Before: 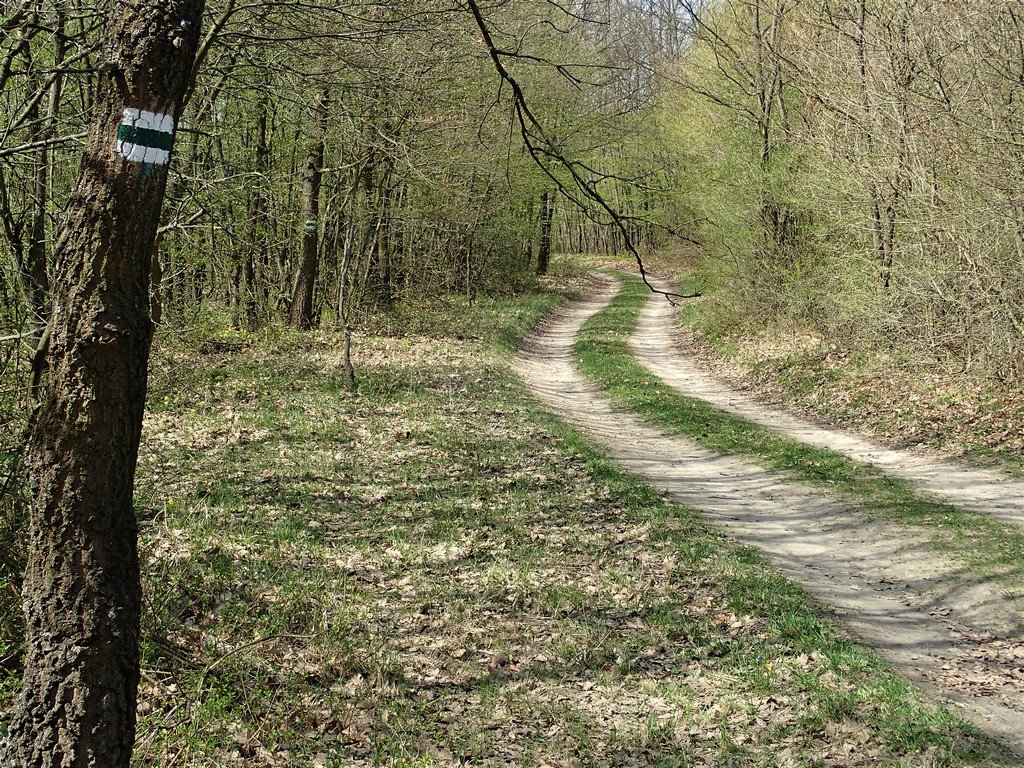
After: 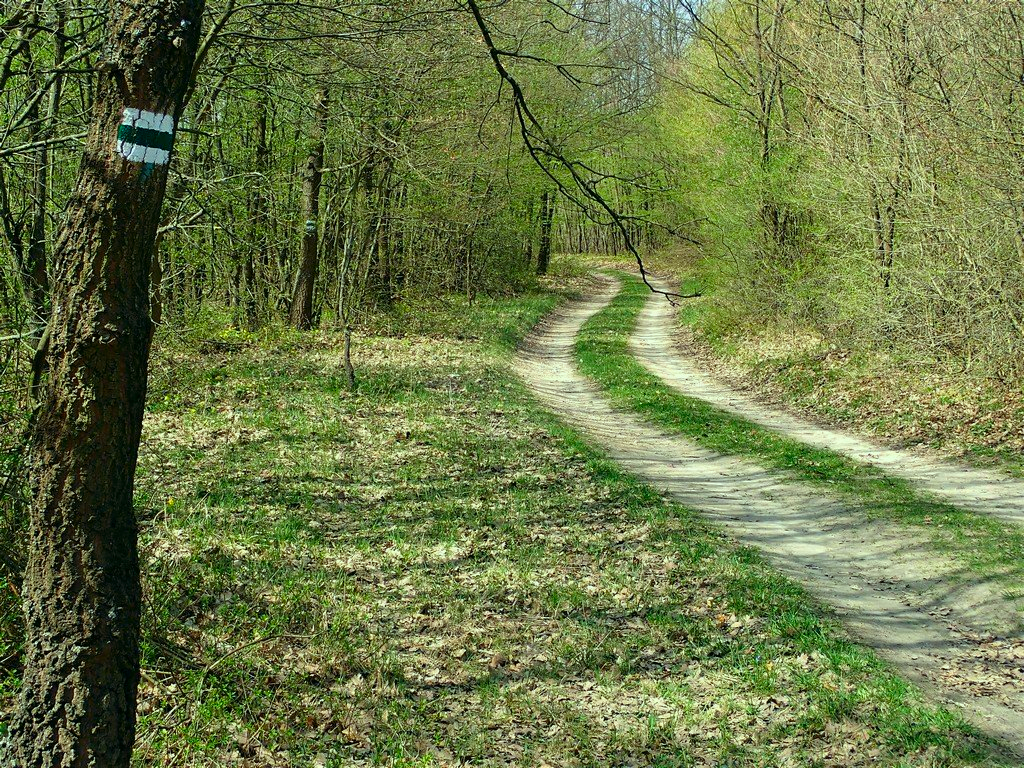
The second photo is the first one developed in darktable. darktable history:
color correction: highlights a* -7.5, highlights b* 1.05, shadows a* -2.98, saturation 1.42
